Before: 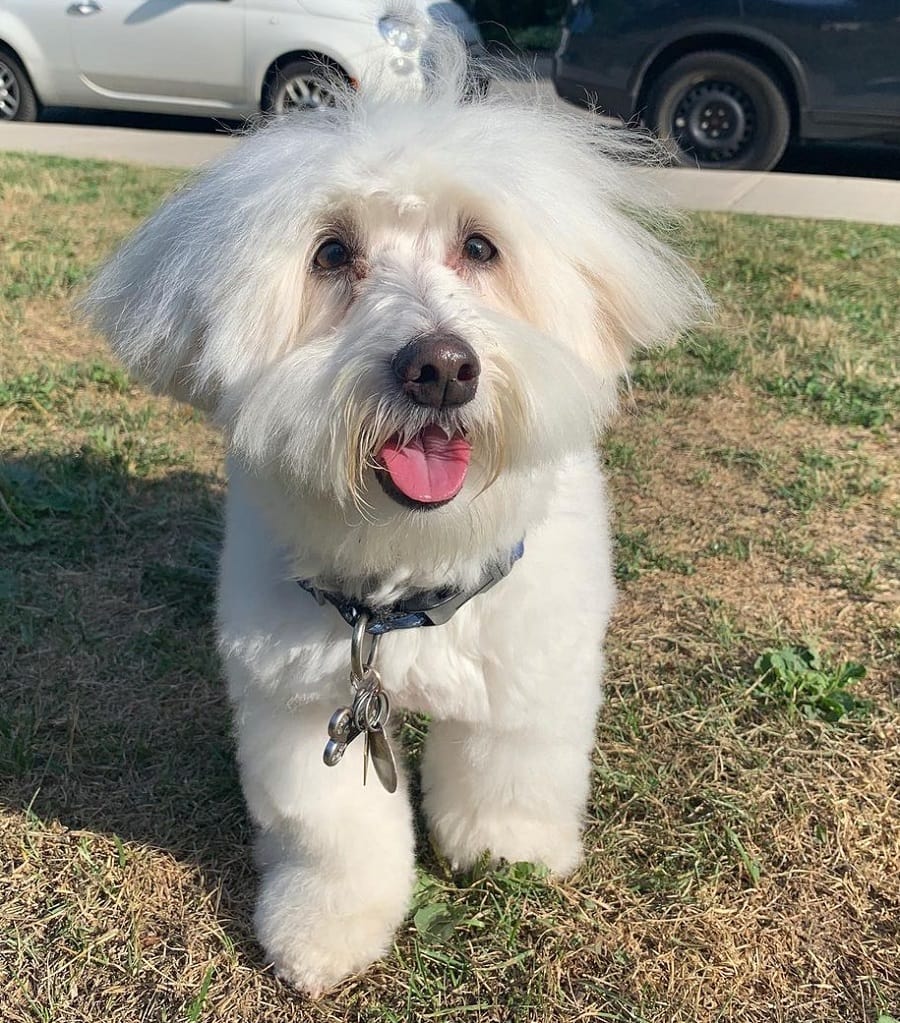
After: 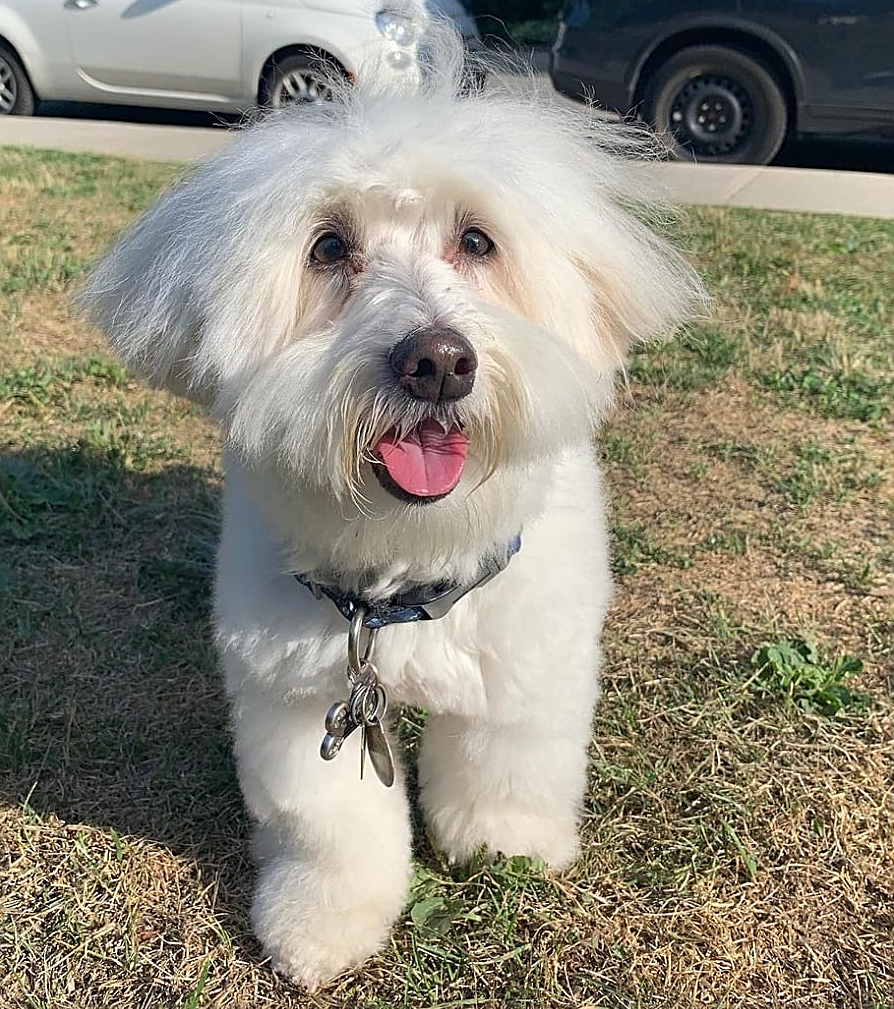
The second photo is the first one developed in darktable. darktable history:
crop: left 0.428%, top 0.682%, right 0.237%, bottom 0.627%
sharpen: on, module defaults
